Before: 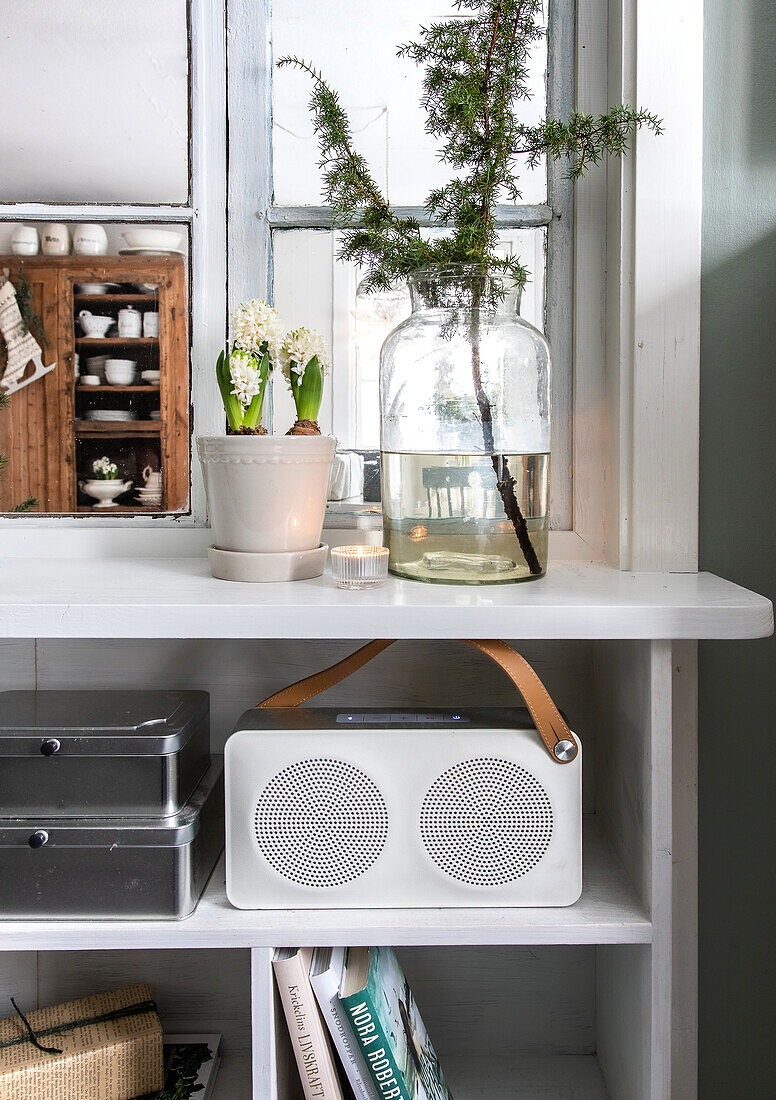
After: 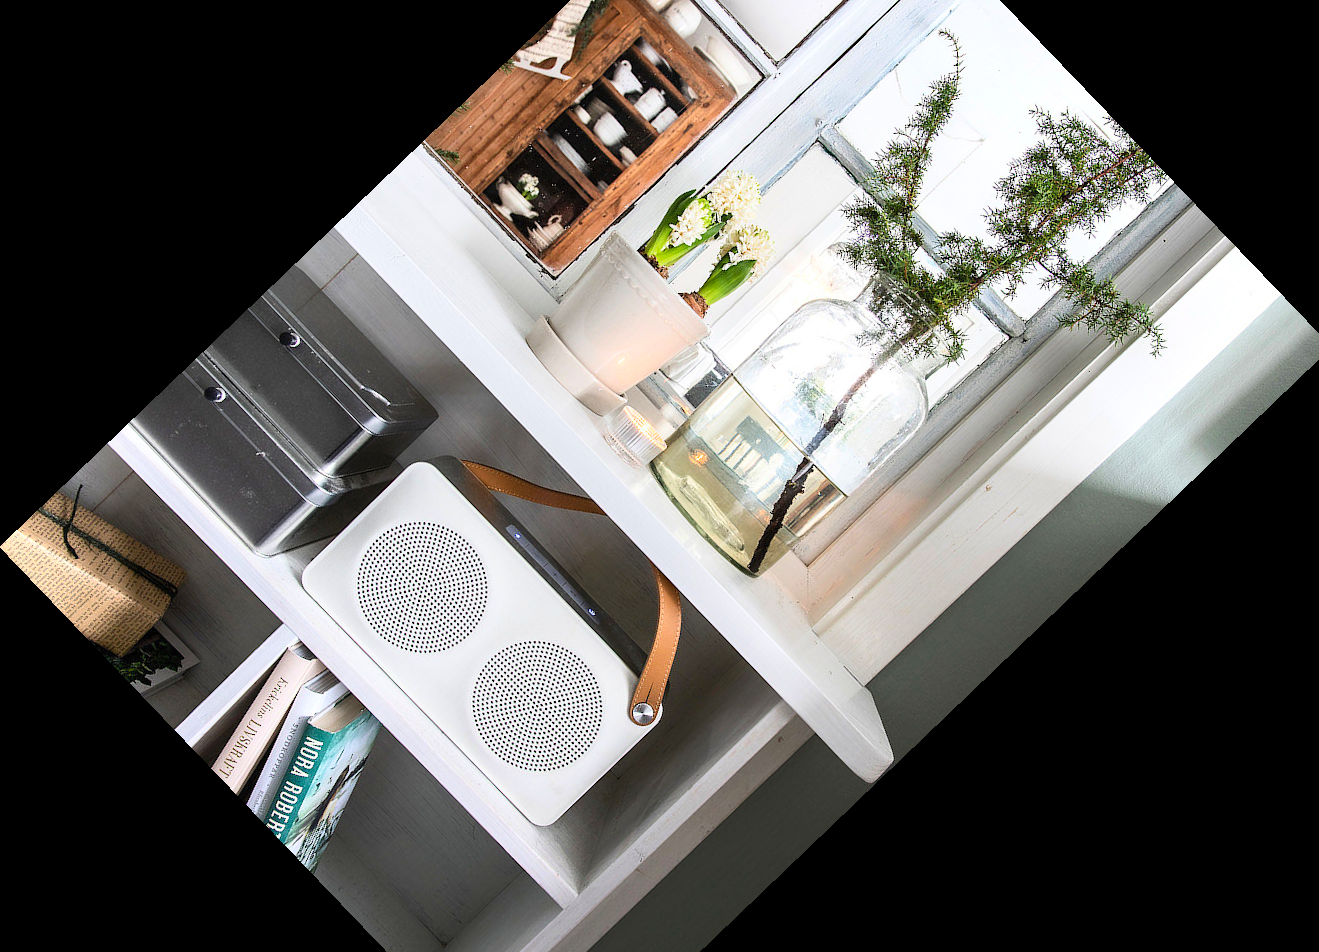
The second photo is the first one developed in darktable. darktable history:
contrast brightness saturation: contrast 0.2, brightness 0.16, saturation 0.22
crop and rotate: angle -46.26°, top 16.234%, right 0.912%, bottom 11.704%
